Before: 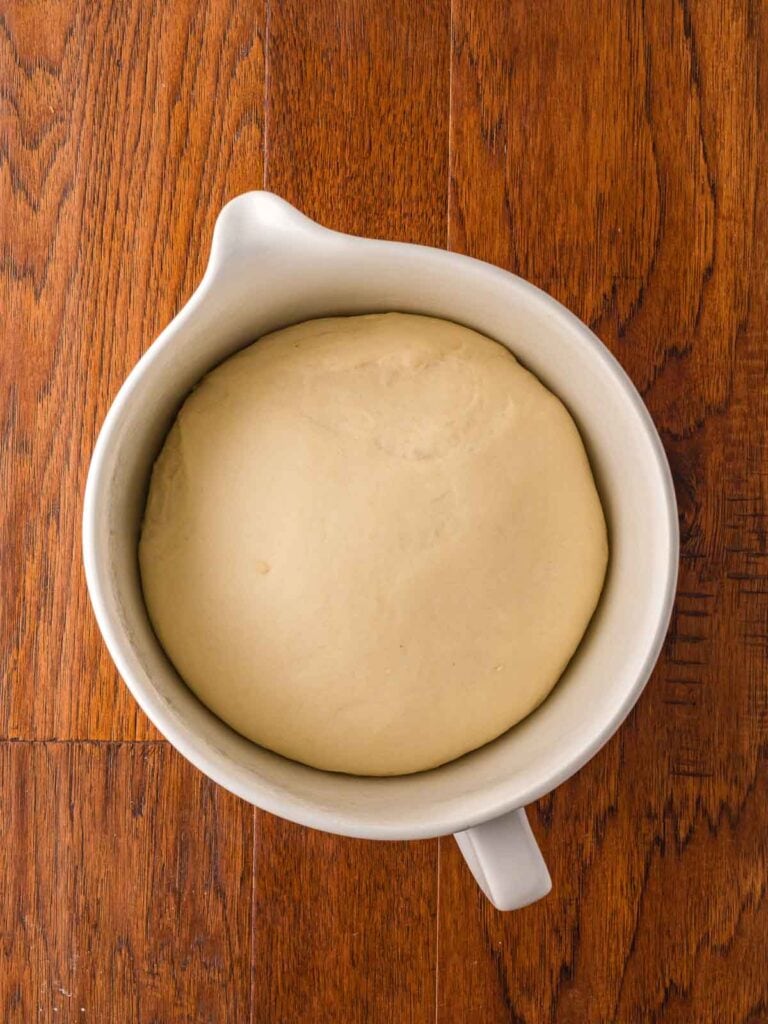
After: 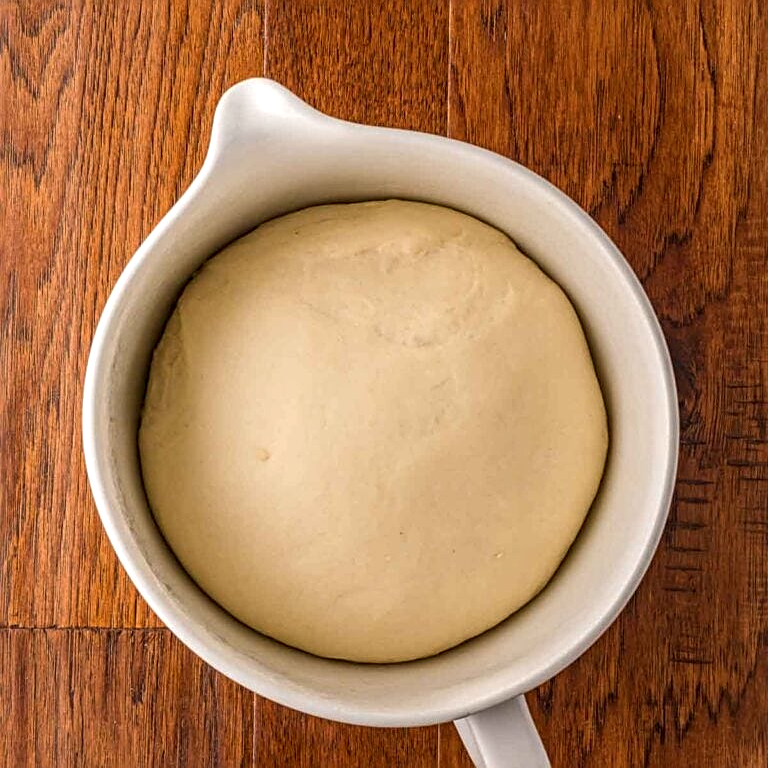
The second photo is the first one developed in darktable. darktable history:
crop: top 11.038%, bottom 13.962%
sharpen: on, module defaults
local contrast: detail 130%
